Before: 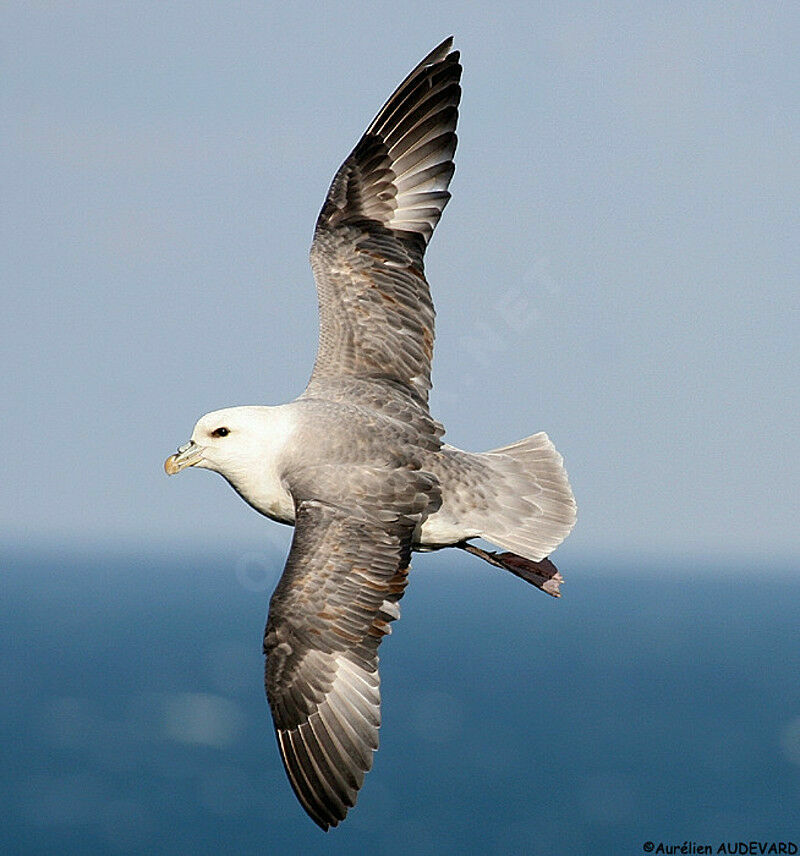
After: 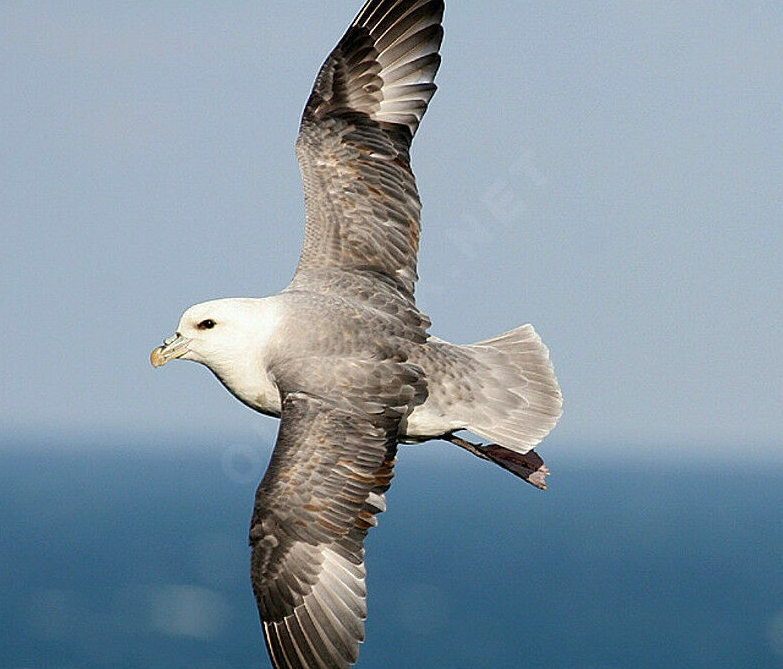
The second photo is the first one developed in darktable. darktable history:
crop and rotate: left 1.812%, top 12.666%, right 0.205%, bottom 9.176%
